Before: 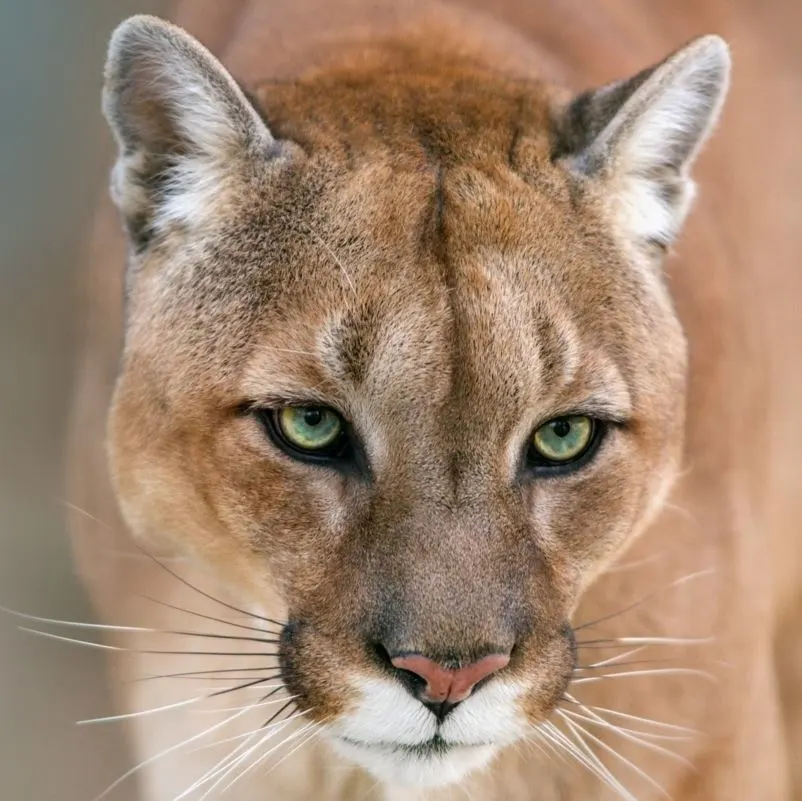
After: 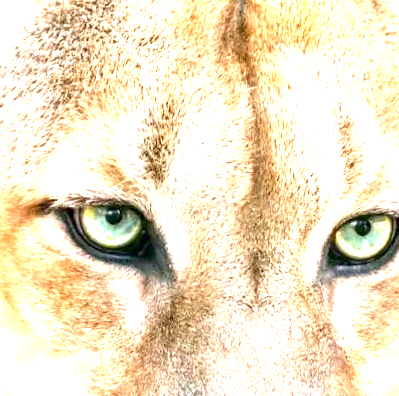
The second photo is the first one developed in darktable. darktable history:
exposure: black level correction 0.001, exposure 2.574 EV, compensate highlight preservation false
crop: left 24.872%, top 25.122%, right 25.318%, bottom 25.376%
